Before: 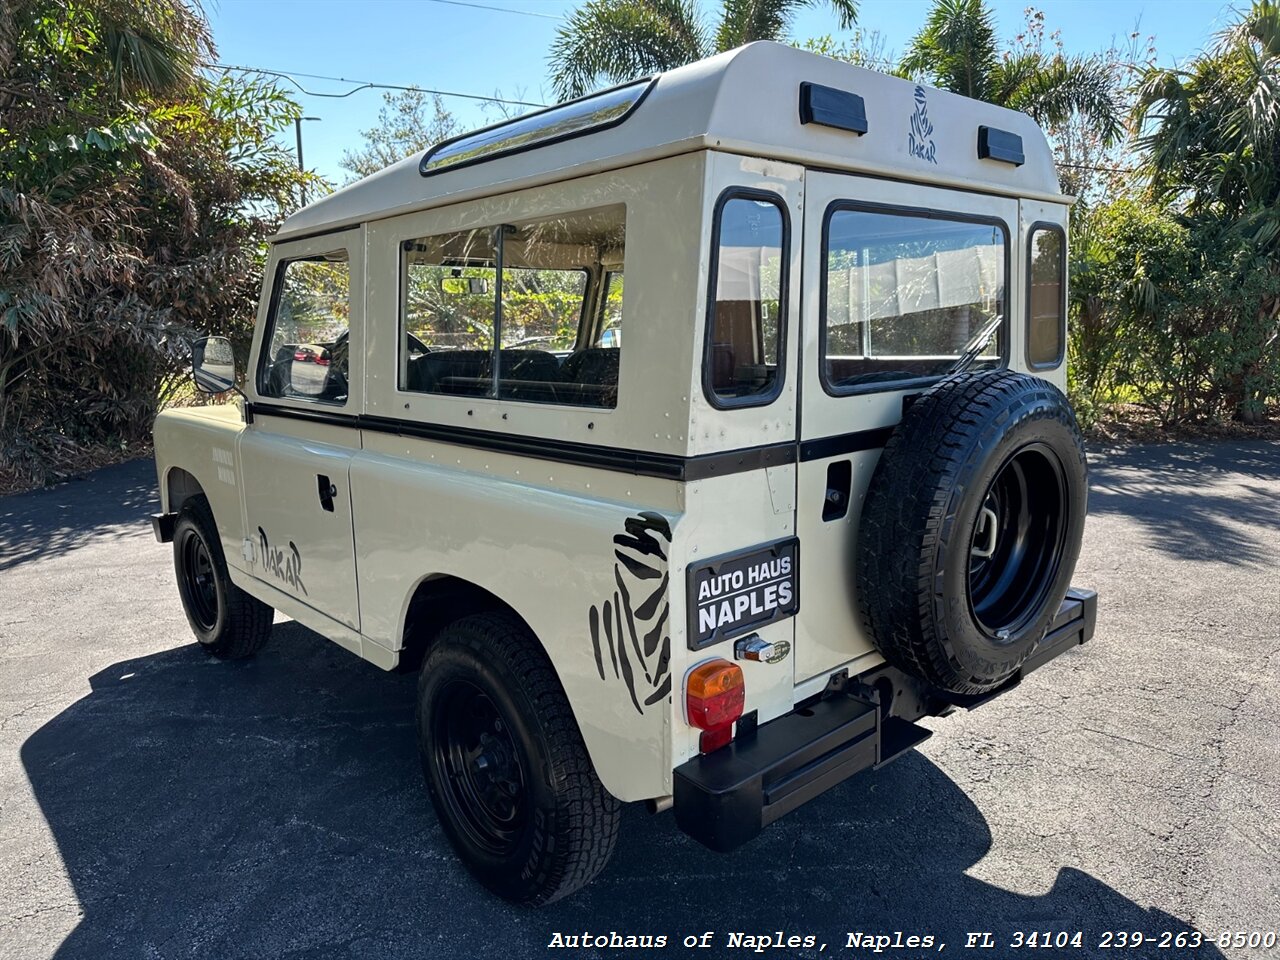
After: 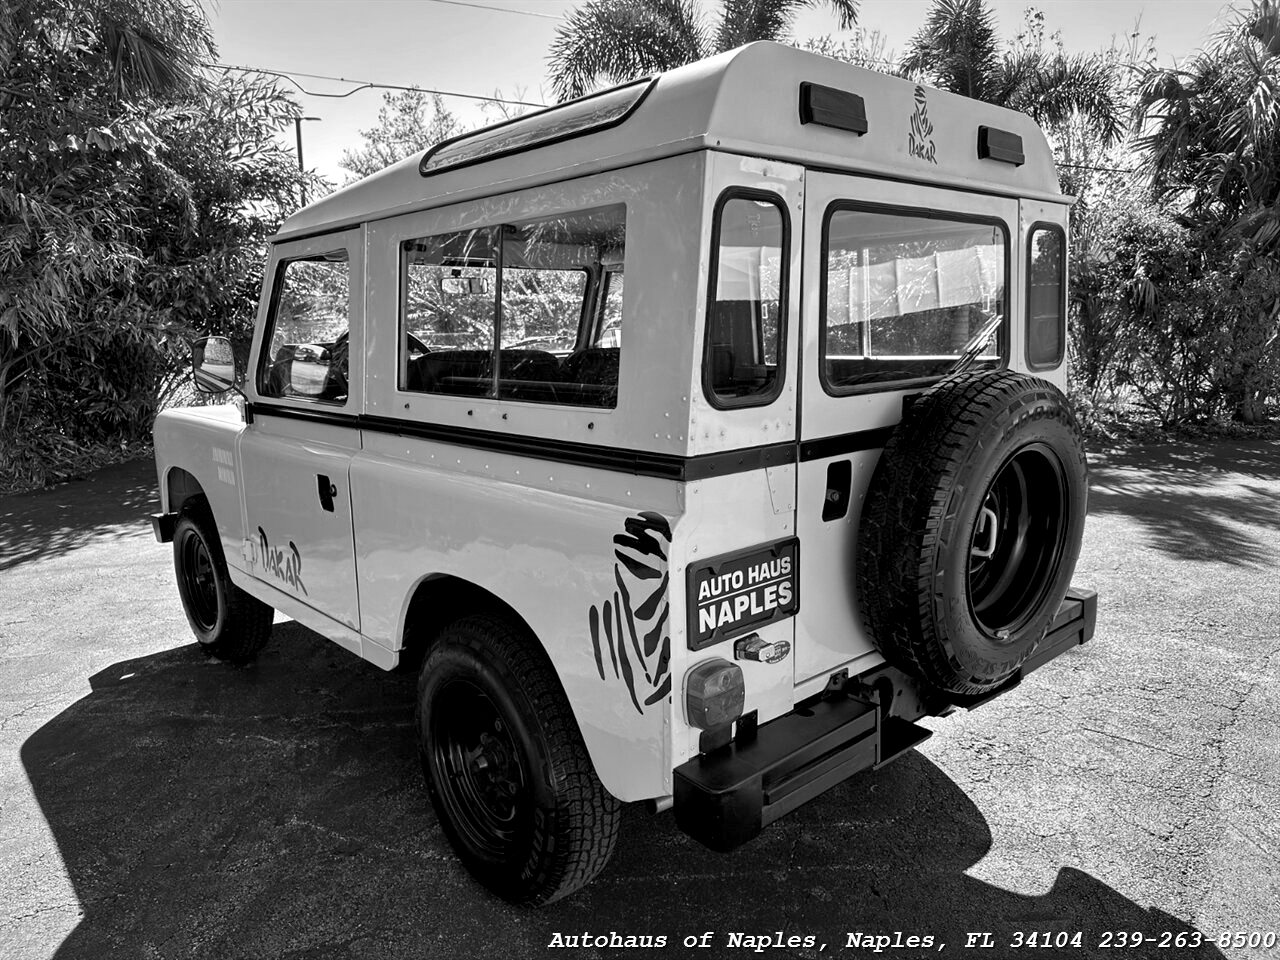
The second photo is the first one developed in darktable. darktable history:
monochrome: a 16.01, b -2.65, highlights 0.52
local contrast: mode bilateral grid, contrast 25, coarseness 60, detail 151%, midtone range 0.2
